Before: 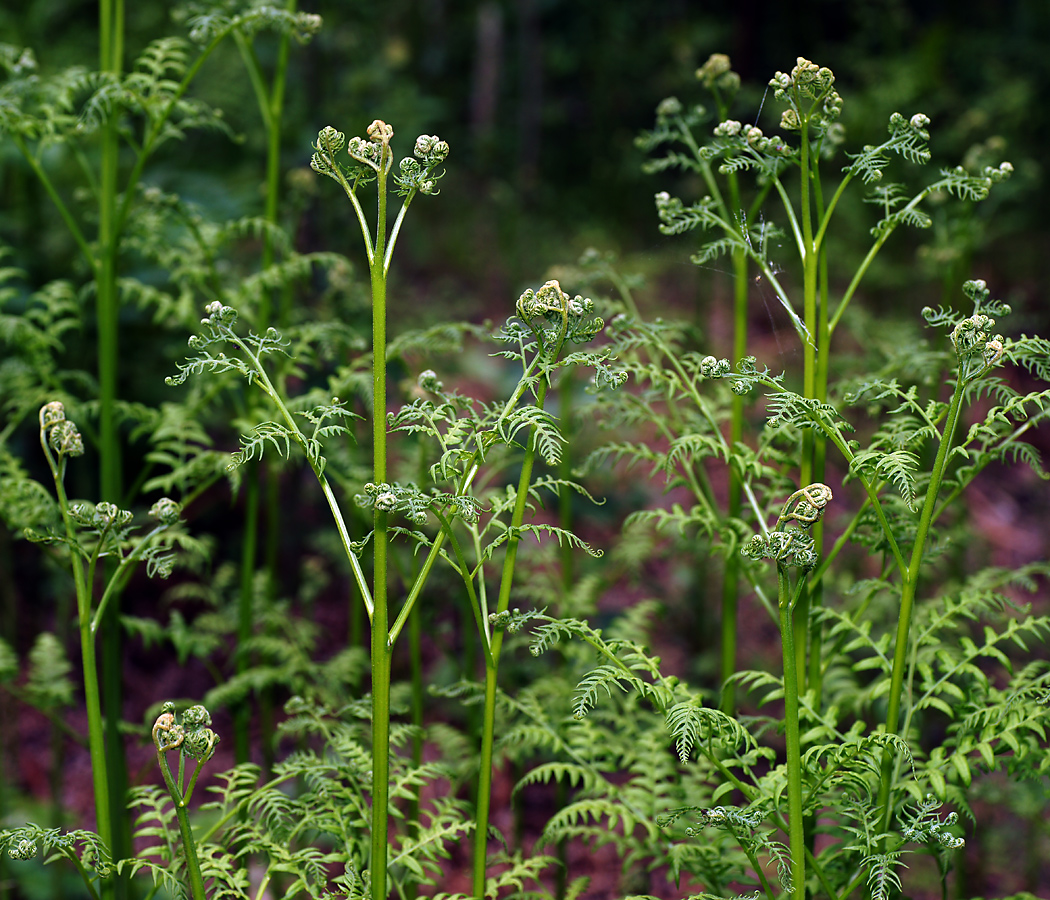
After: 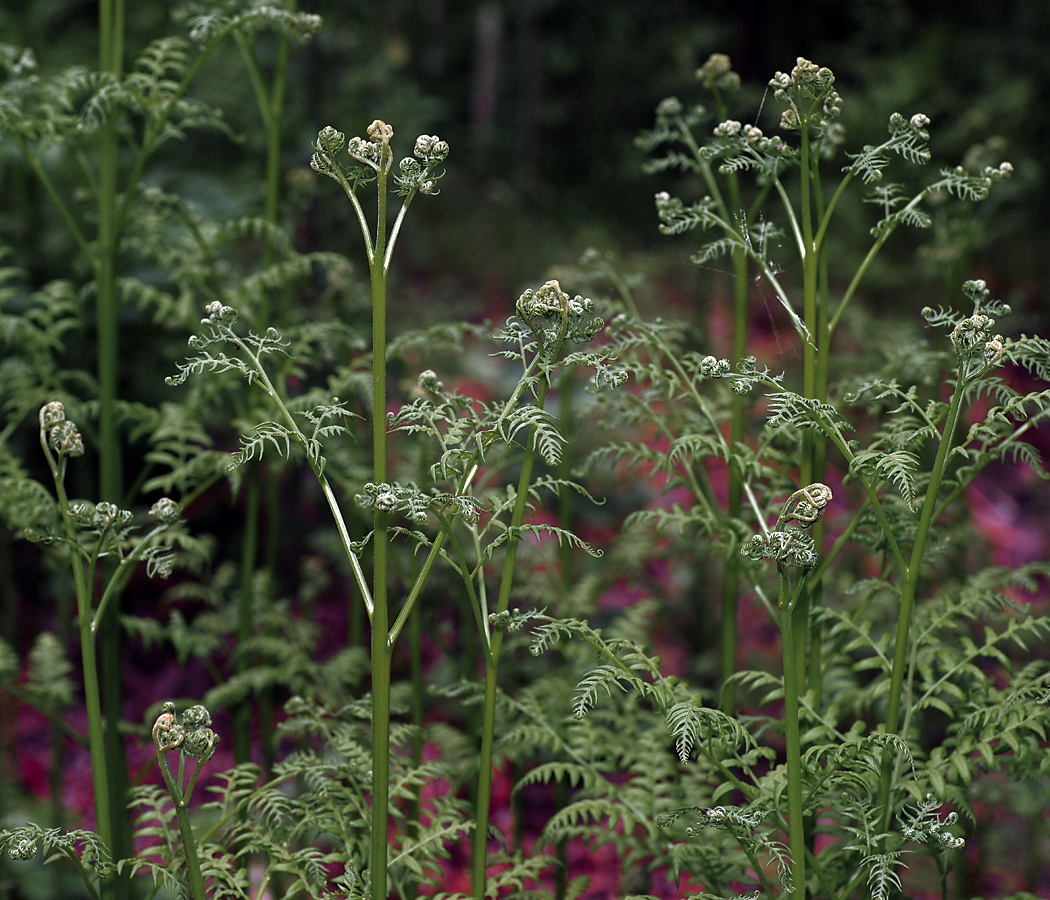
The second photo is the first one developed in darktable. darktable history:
tone equalizer: on, module defaults
color zones: curves: ch0 [(0, 0.48) (0.209, 0.398) (0.305, 0.332) (0.429, 0.493) (0.571, 0.5) (0.714, 0.5) (0.857, 0.5) (1, 0.48)]; ch1 [(0, 0.736) (0.143, 0.625) (0.225, 0.371) (0.429, 0.256) (0.571, 0.241) (0.714, 0.213) (0.857, 0.48) (1, 0.736)]; ch2 [(0, 0.448) (0.143, 0.498) (0.286, 0.5) (0.429, 0.5) (0.571, 0.5) (0.714, 0.5) (0.857, 0.5) (1, 0.448)]
